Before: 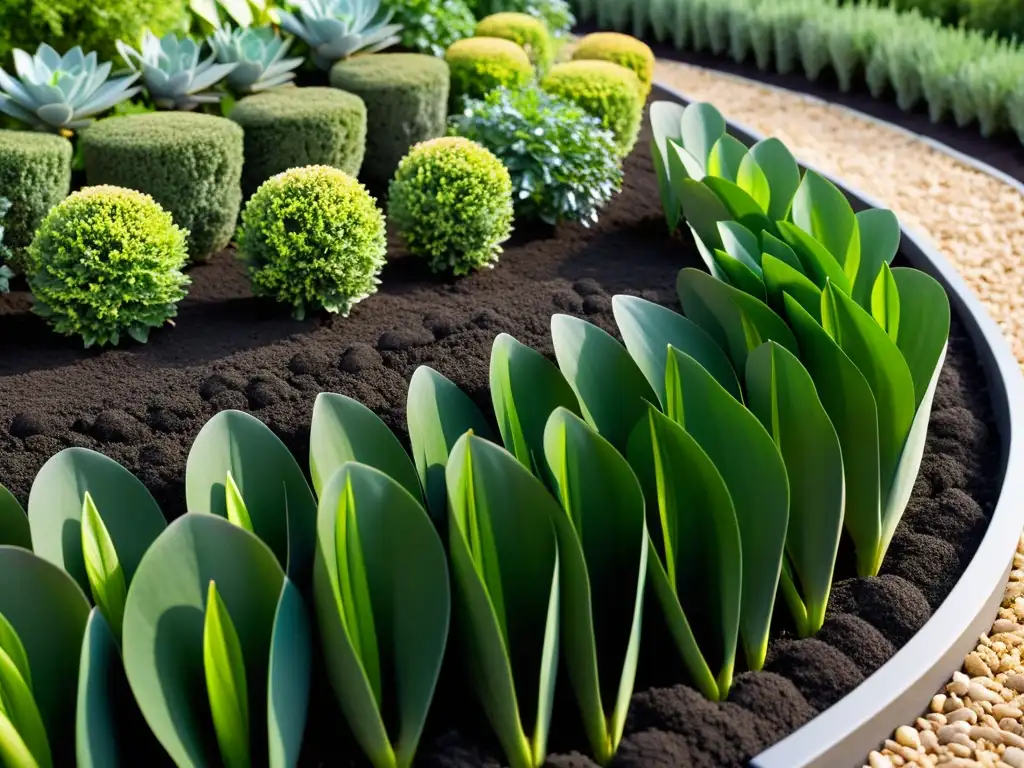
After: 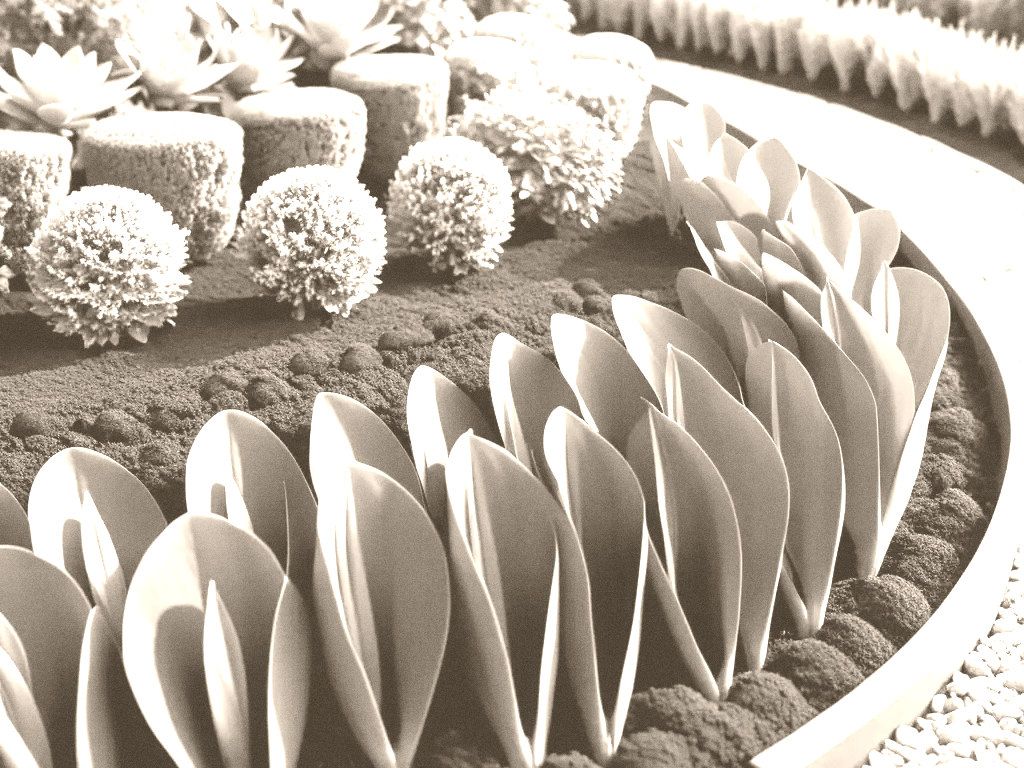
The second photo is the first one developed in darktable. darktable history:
grain: coarseness 0.09 ISO
colorize: hue 34.49°, saturation 35.33%, source mix 100%, version 1
exposure: black level correction 0, exposure 0.7 EV, compensate exposure bias true, compensate highlight preservation false
